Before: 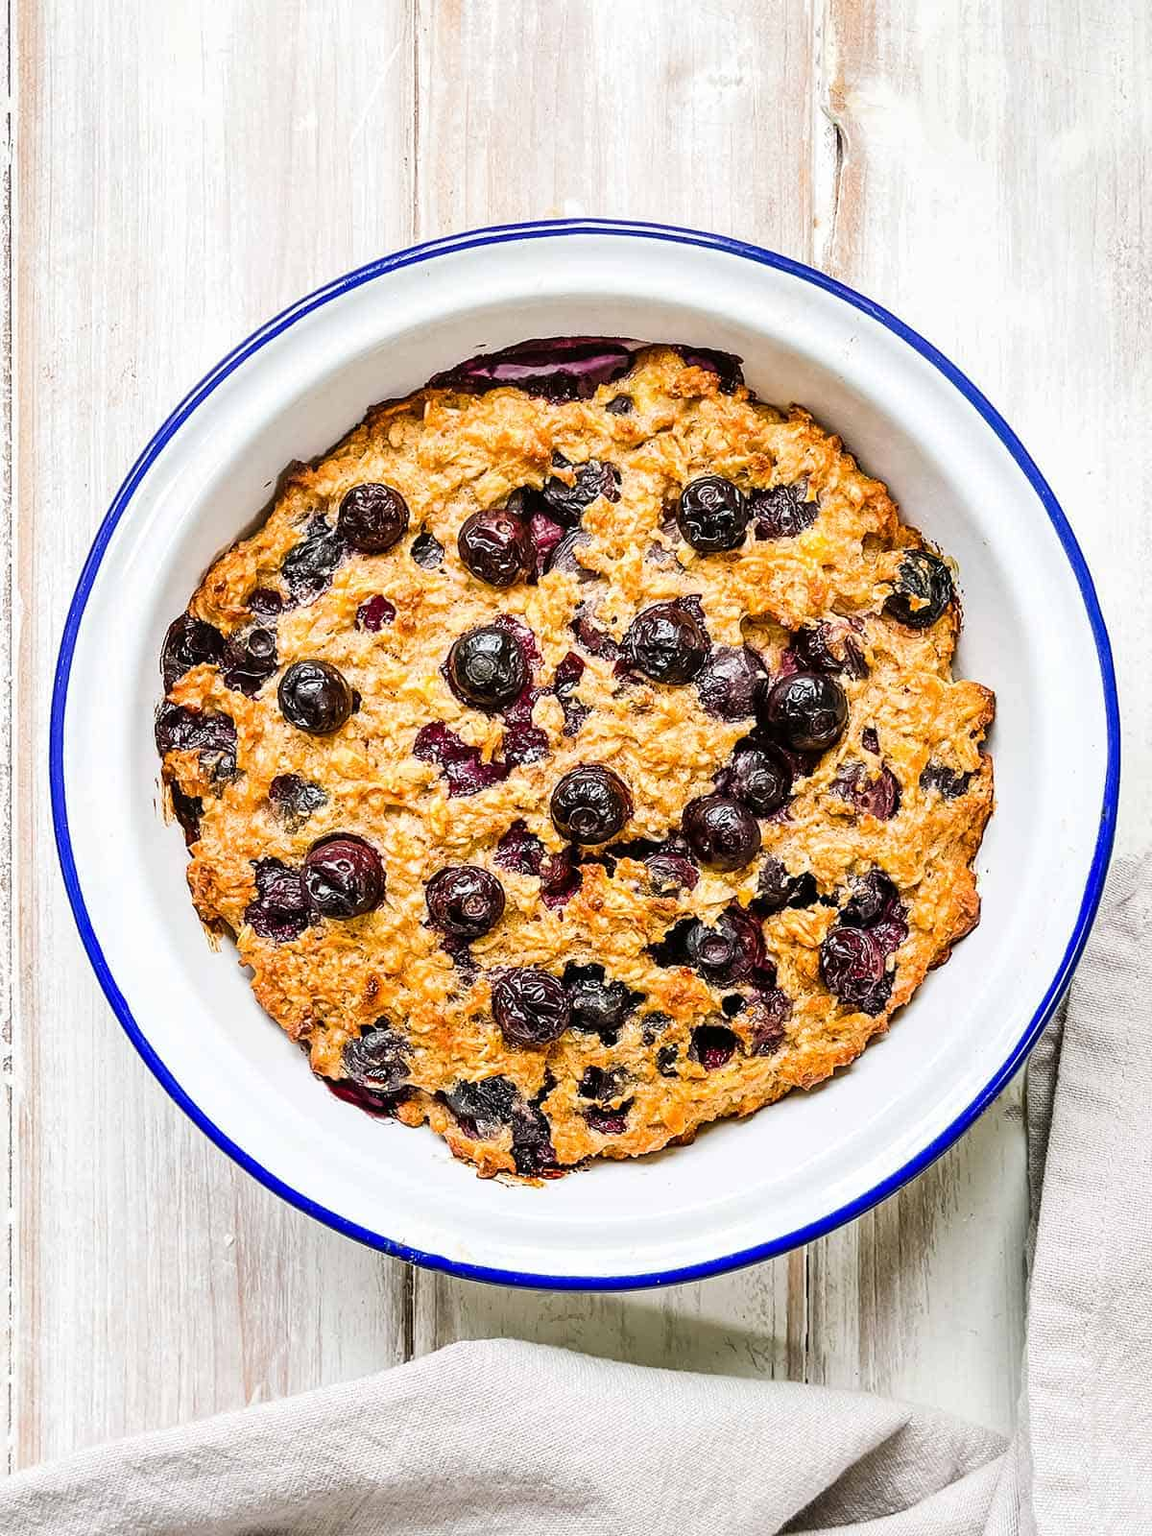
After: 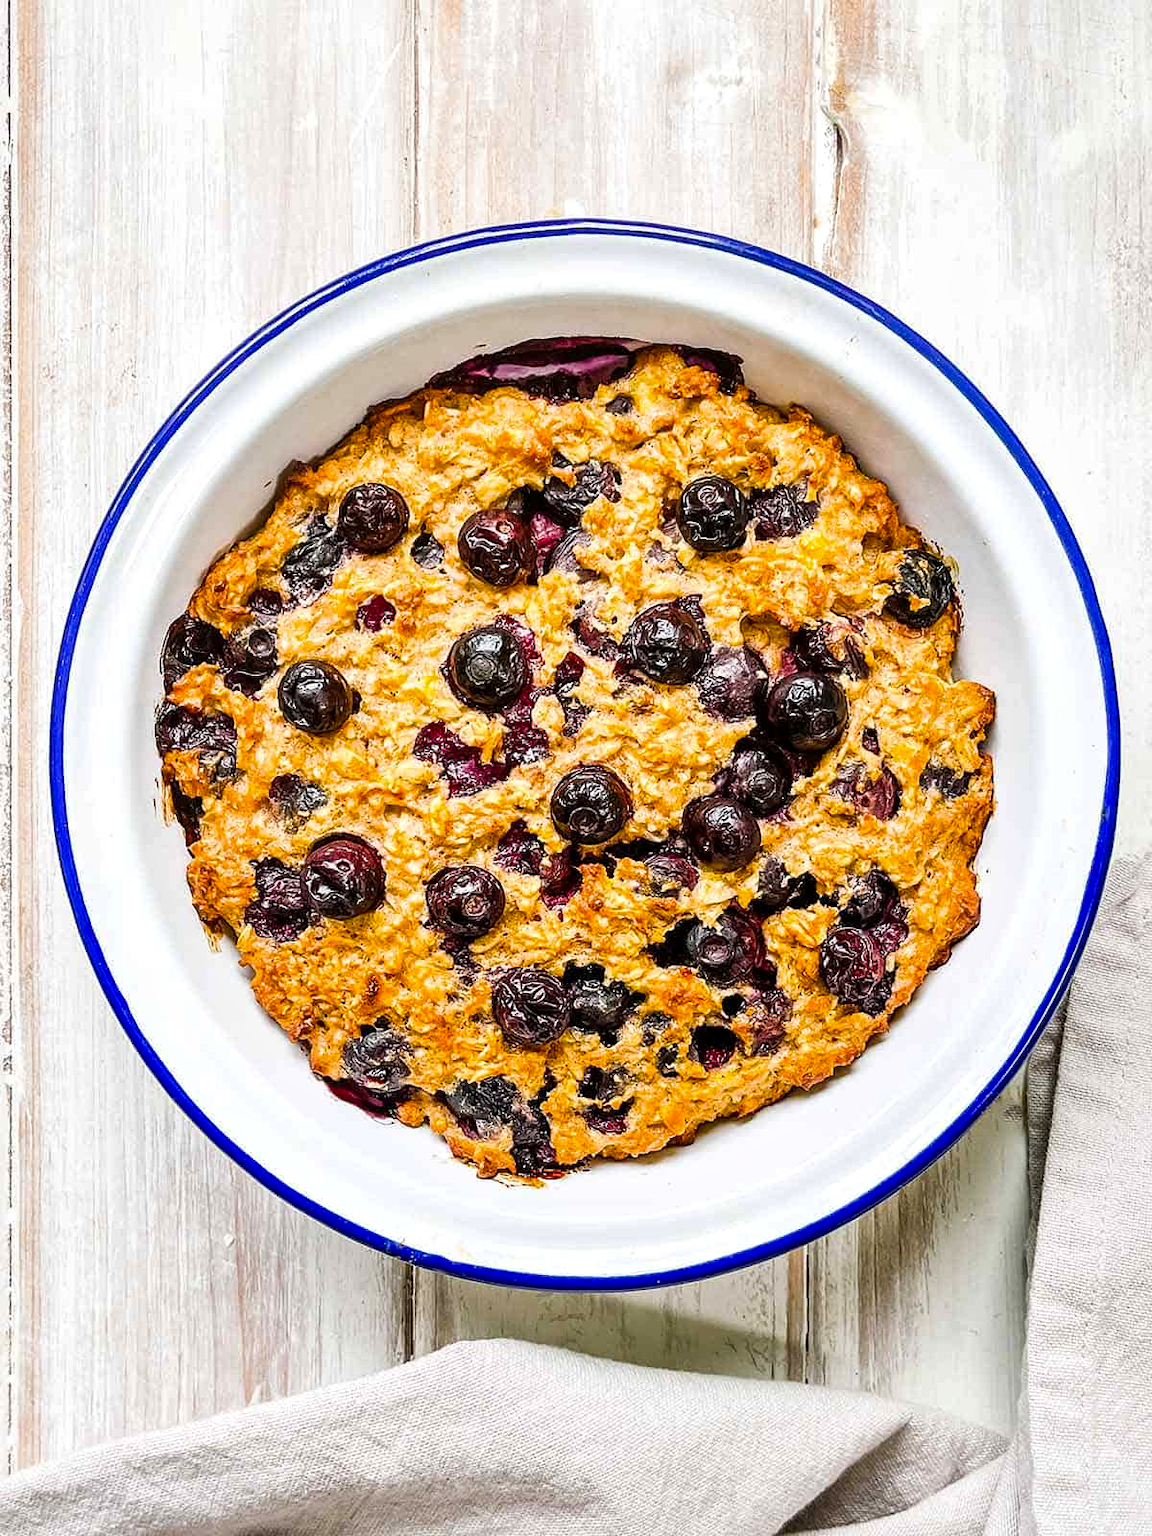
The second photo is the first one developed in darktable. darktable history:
local contrast: mode bilateral grid, contrast 21, coarseness 51, detail 130%, midtone range 0.2
color balance rgb: perceptual saturation grading › global saturation 19.611%
